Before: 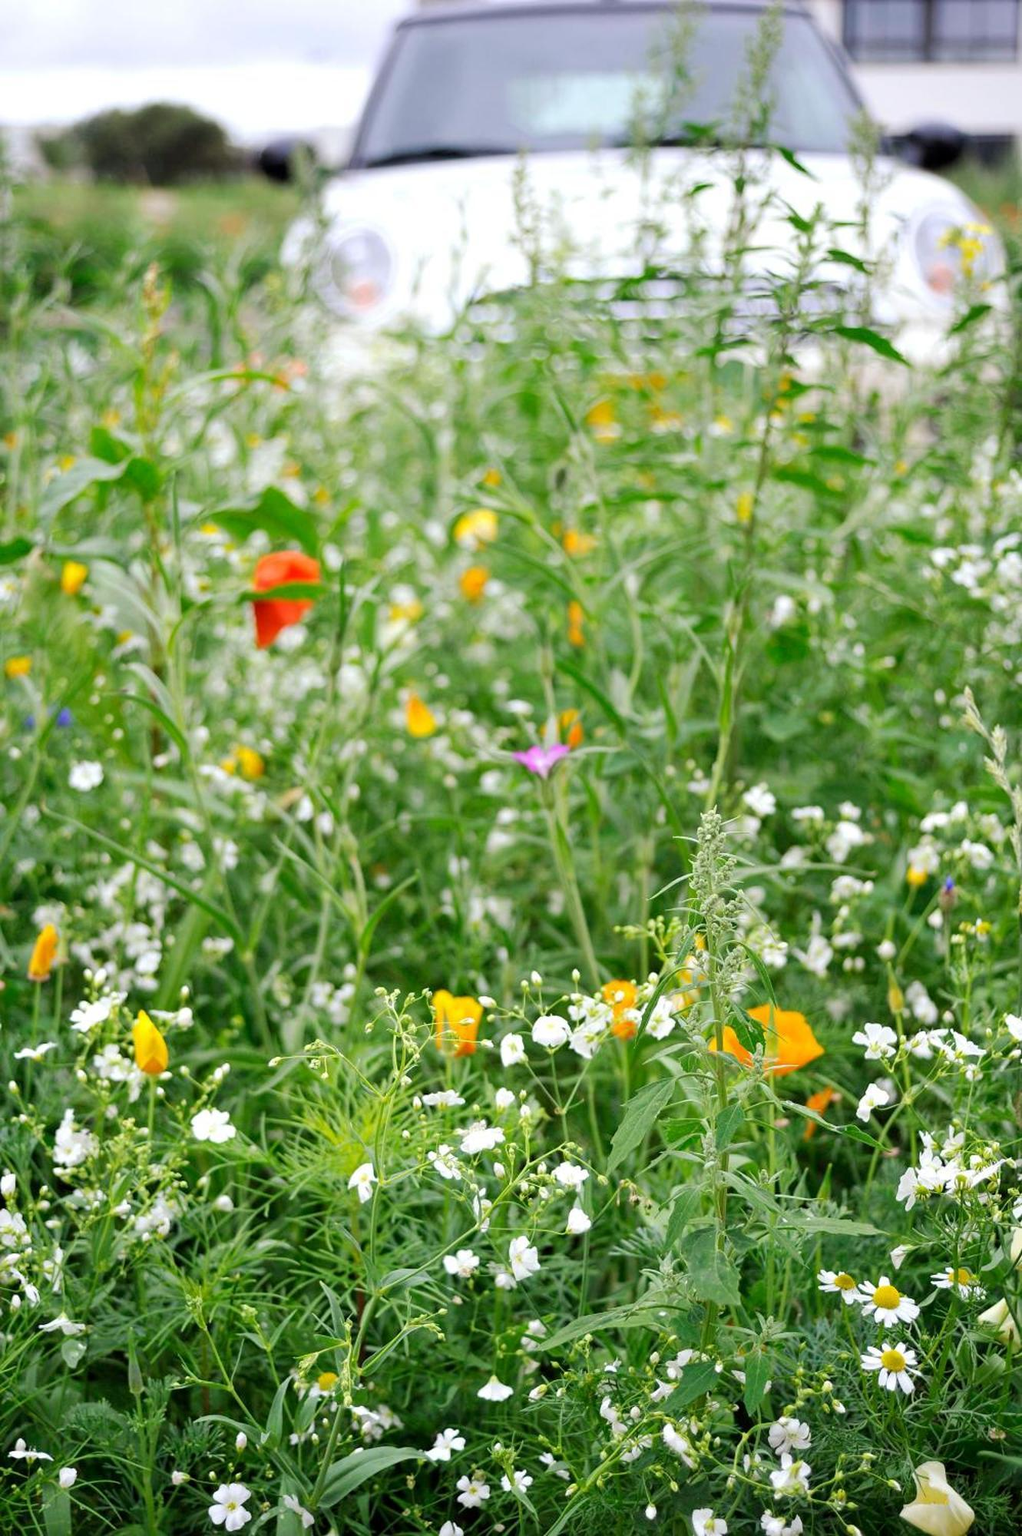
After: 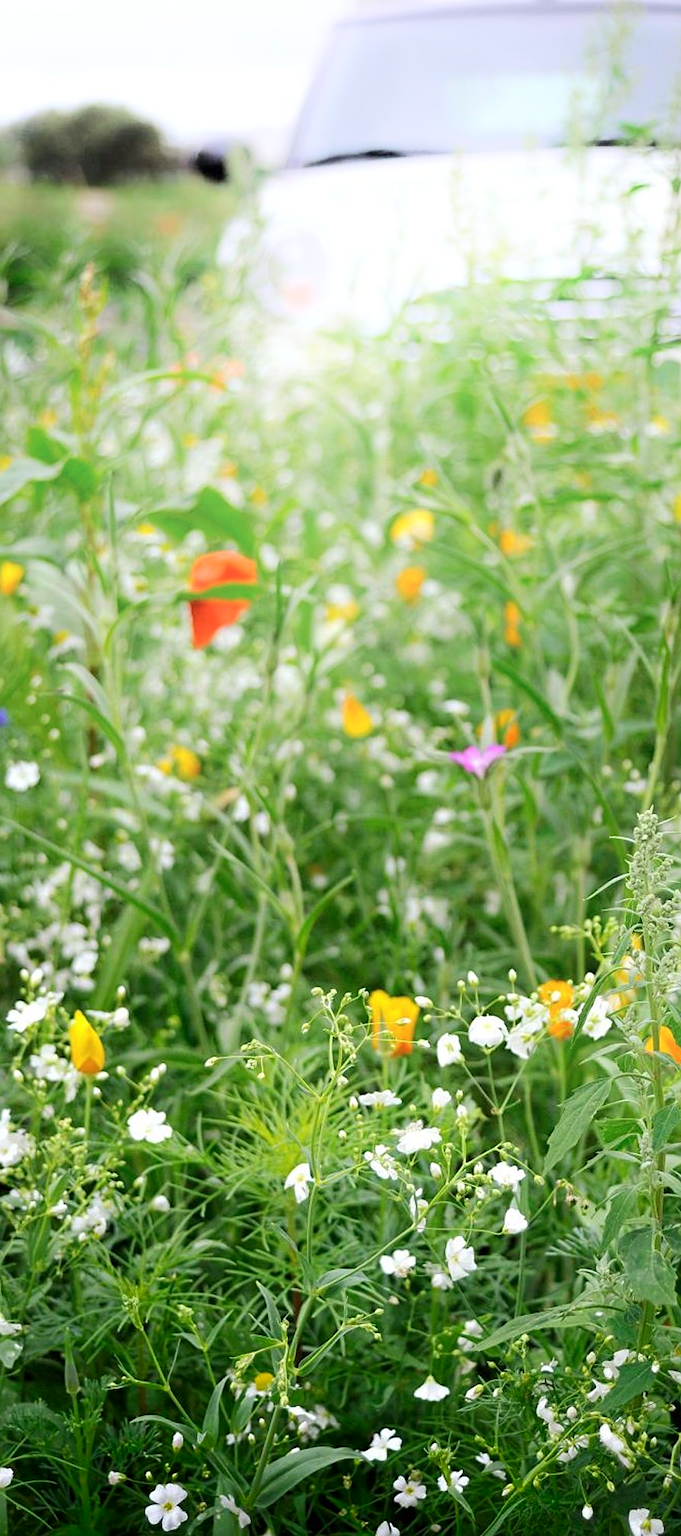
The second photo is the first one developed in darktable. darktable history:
shadows and highlights: shadows -89.02, highlights 89.57, soften with gaussian
crop and rotate: left 6.248%, right 26.999%
sharpen: amount 0.217
